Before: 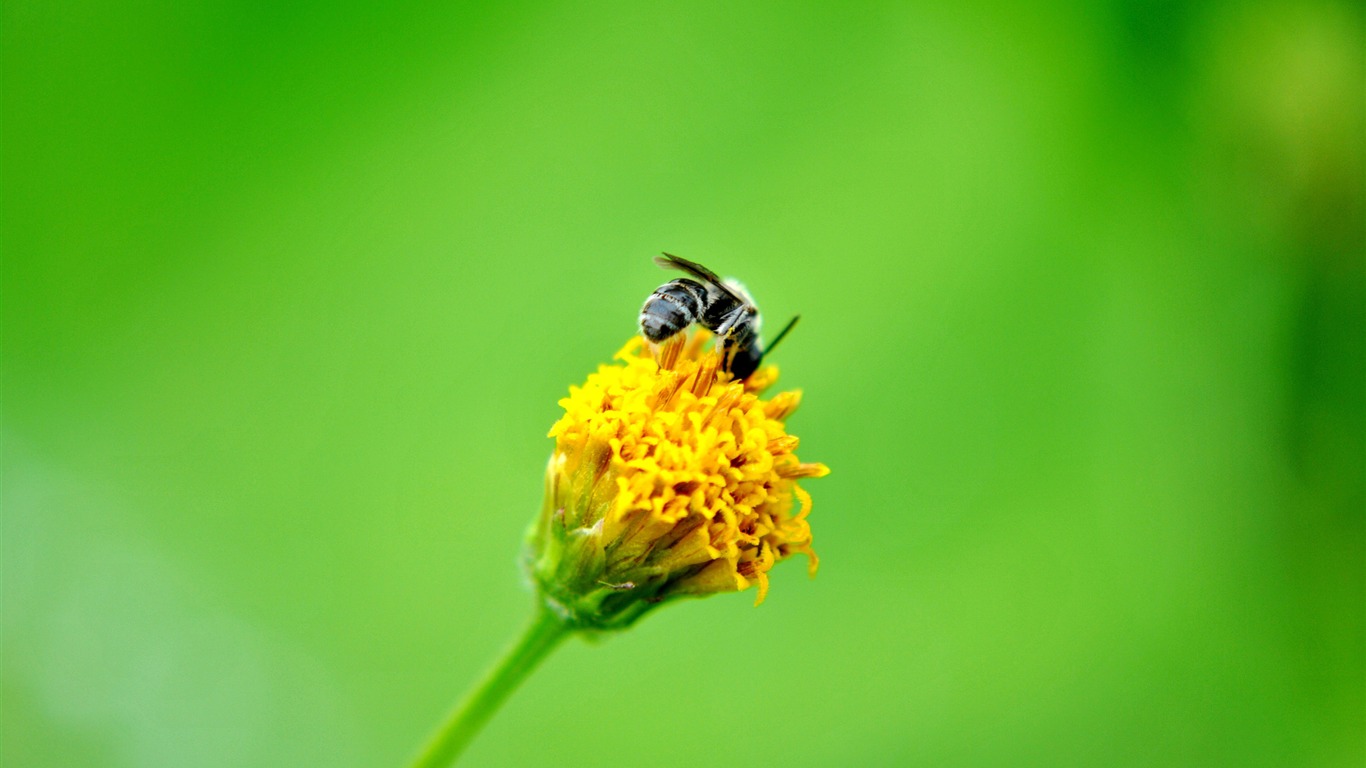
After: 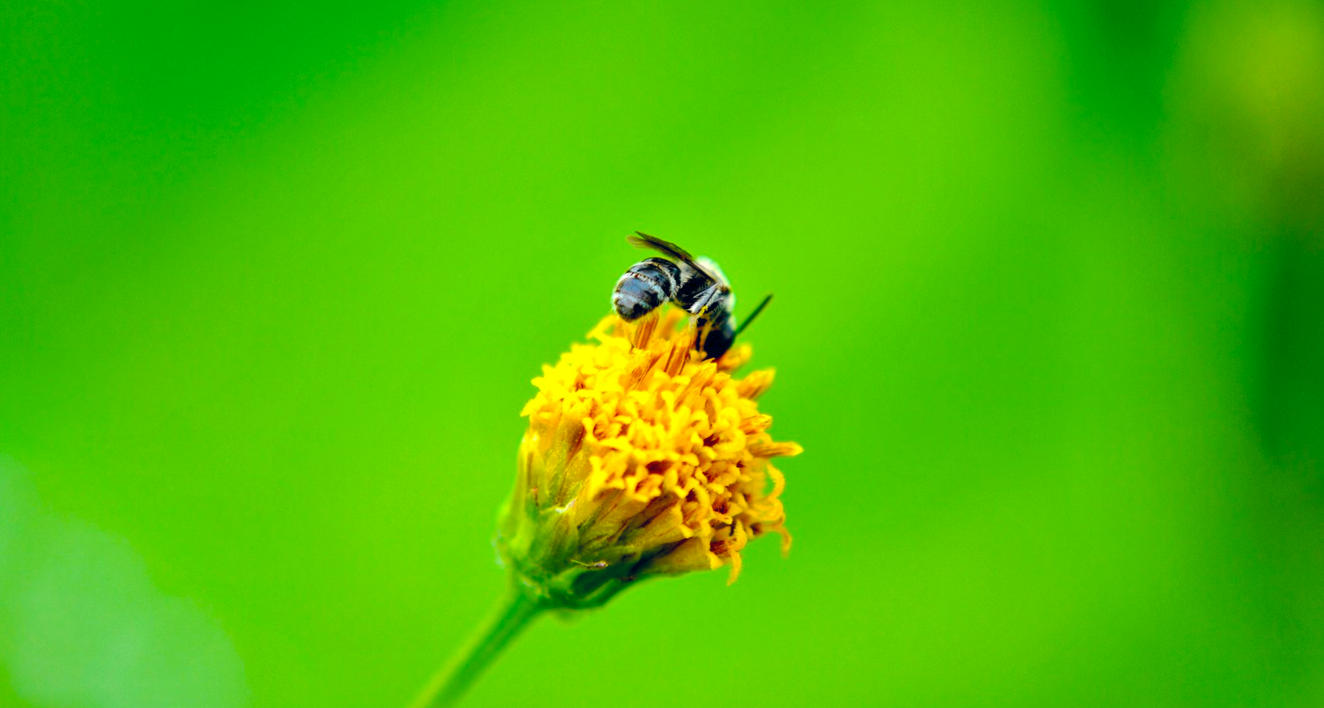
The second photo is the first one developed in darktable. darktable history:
color balance rgb: global offset › chroma 0.123%, global offset › hue 253.6°, linear chroma grading › global chroma 49.4%, perceptual saturation grading › global saturation 0.666%, global vibrance 15.768%, saturation formula JzAzBz (2021)
crop: left 2.013%, top 2.841%, right 1.02%, bottom 4.921%
